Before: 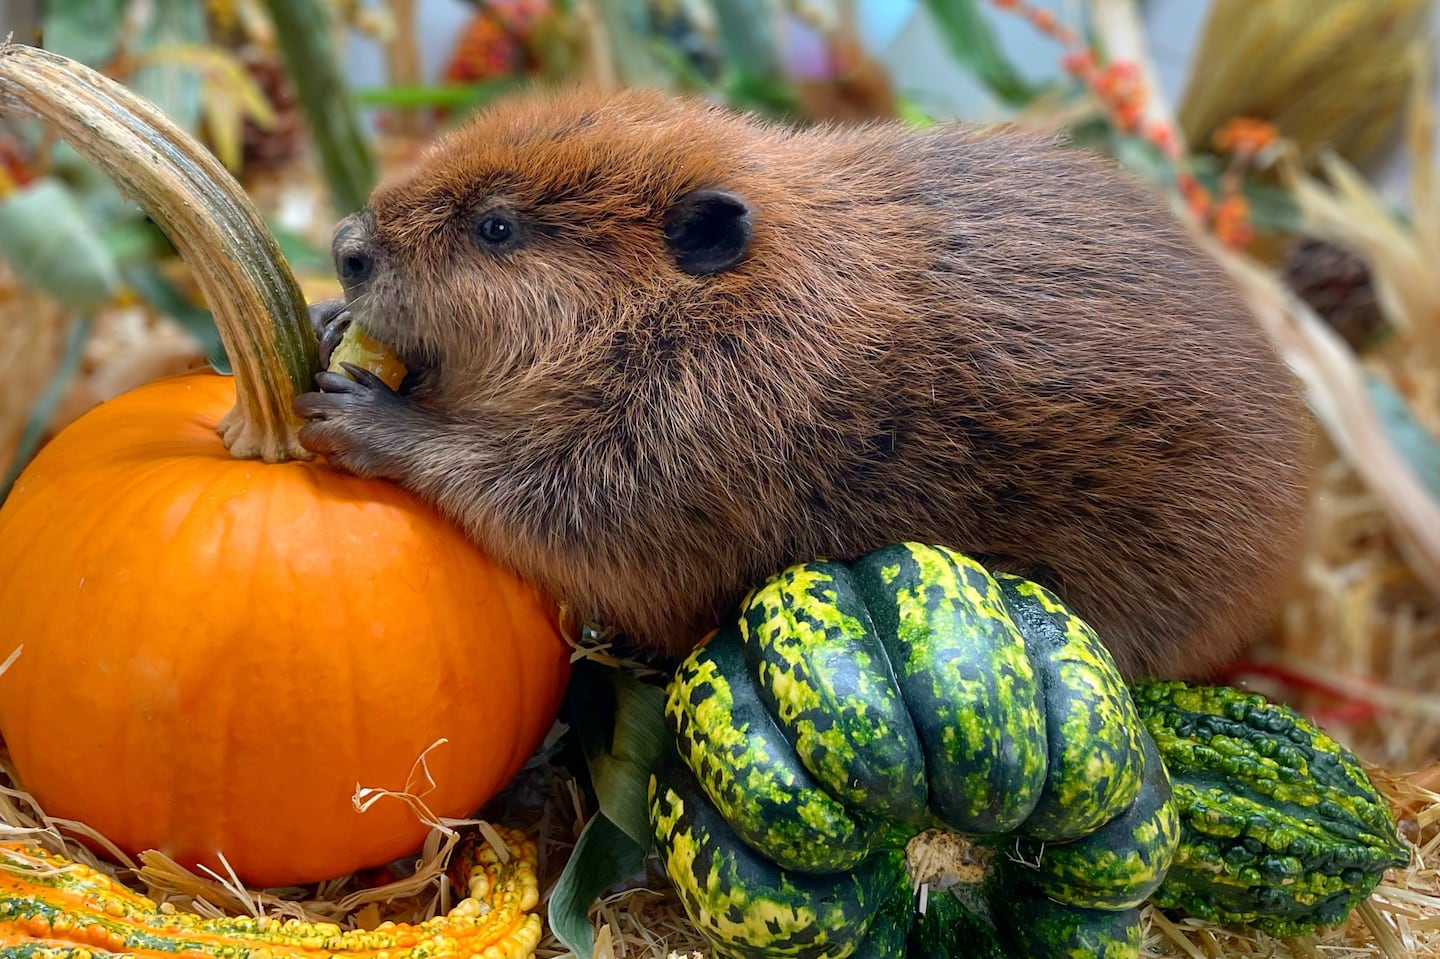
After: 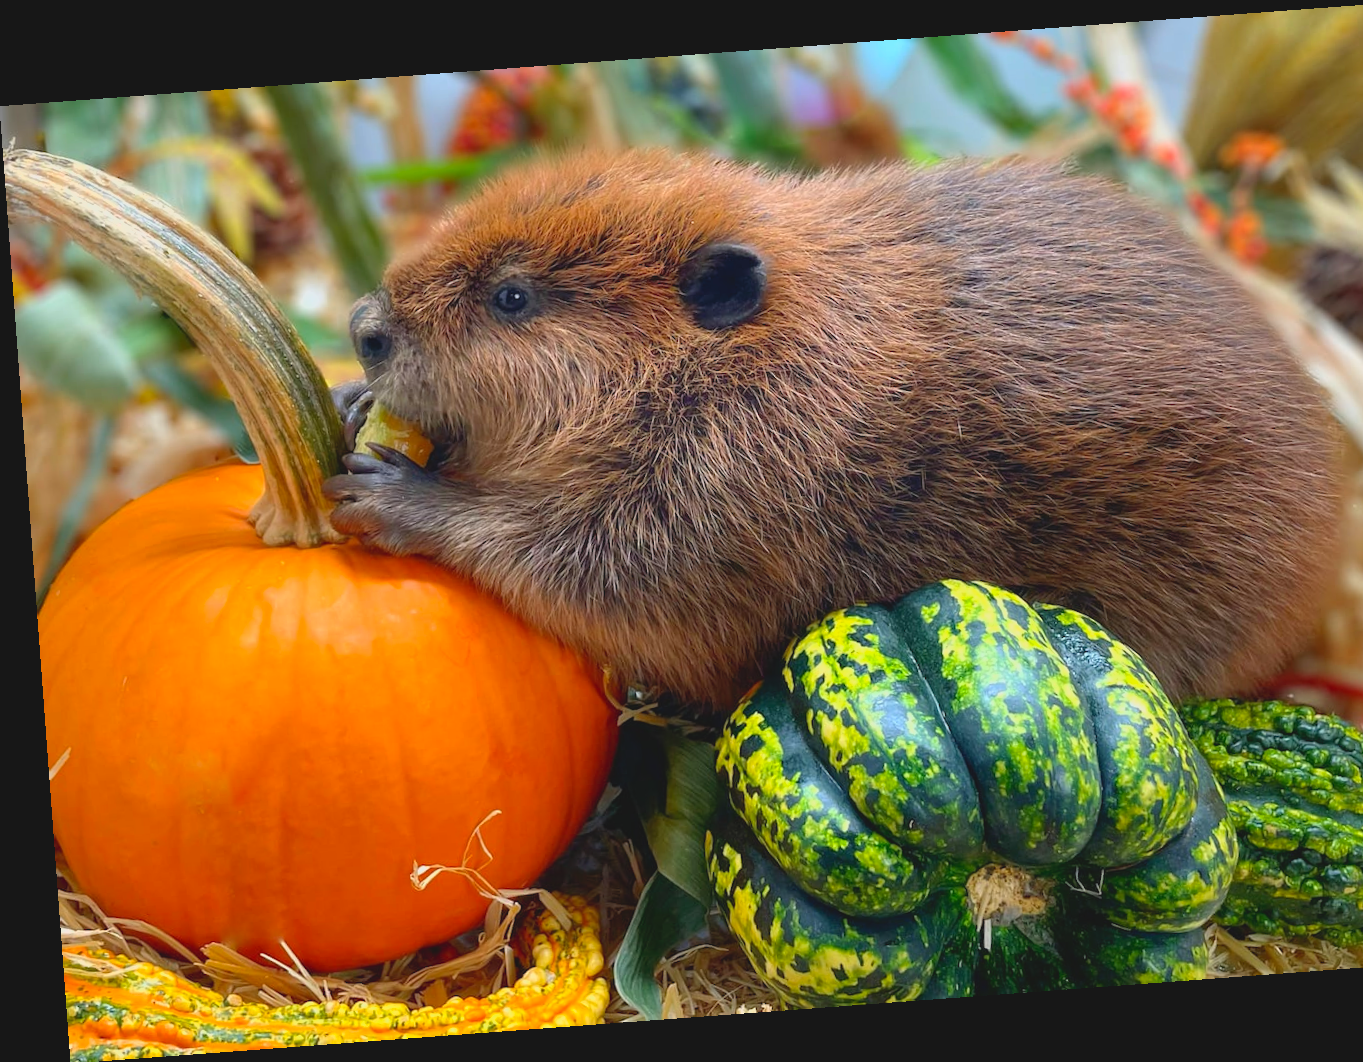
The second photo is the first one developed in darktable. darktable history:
rotate and perspective: rotation -4.25°, automatic cropping off
lowpass: radius 0.1, contrast 0.85, saturation 1.1, unbound 0
crop: right 9.509%, bottom 0.031%
exposure: black level correction 0, exposure 0.3 EV, compensate highlight preservation false
